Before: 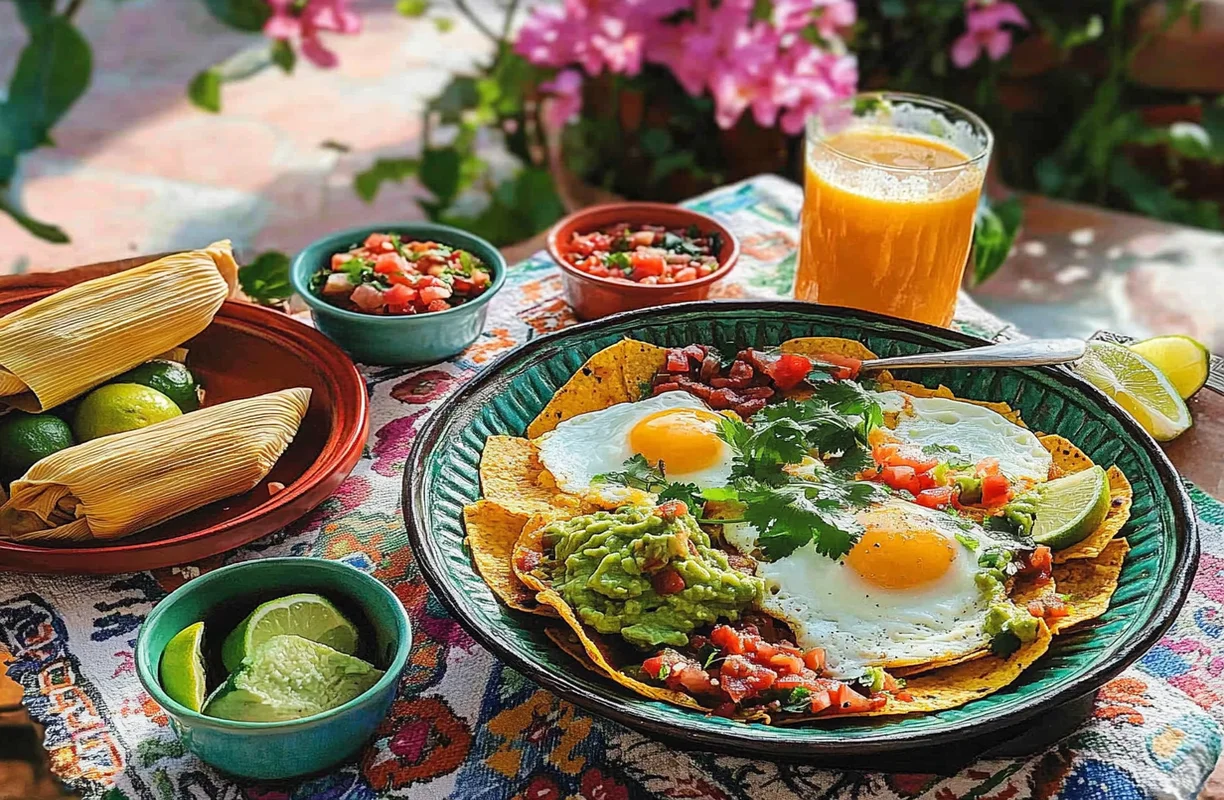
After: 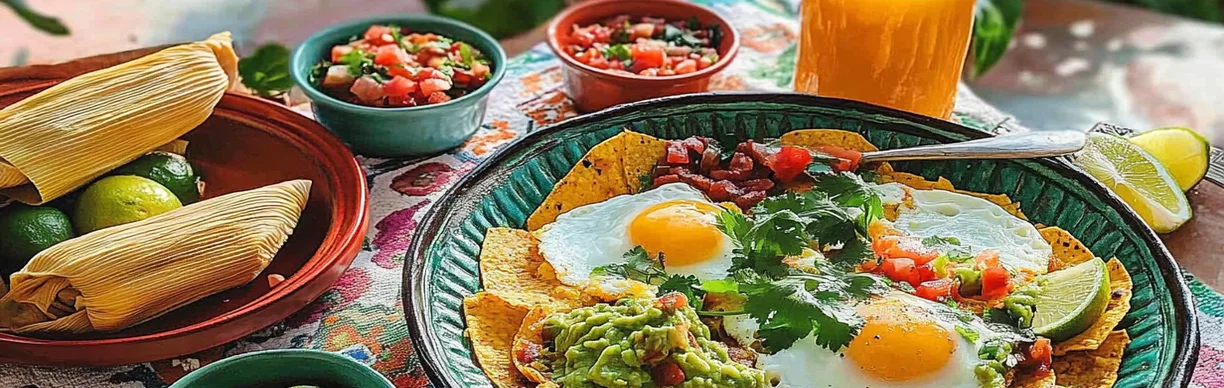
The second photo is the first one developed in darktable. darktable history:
crop and rotate: top 26.134%, bottom 25.304%
